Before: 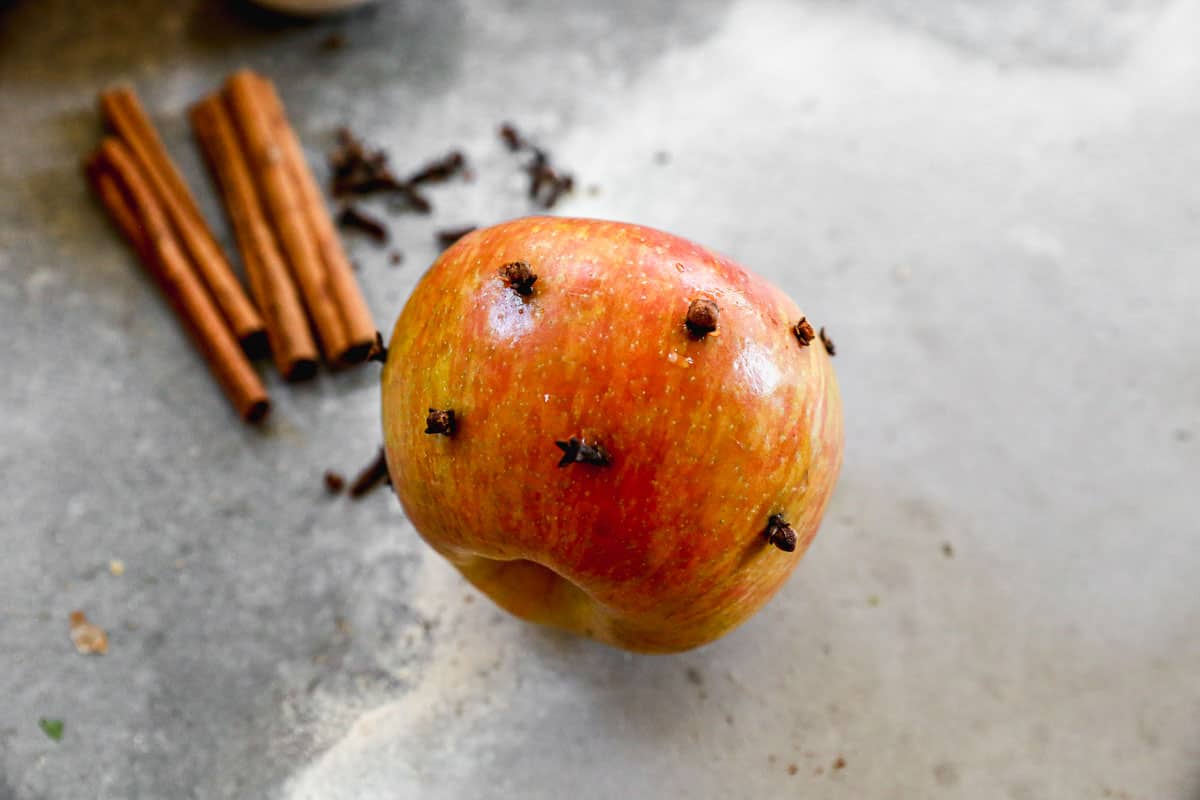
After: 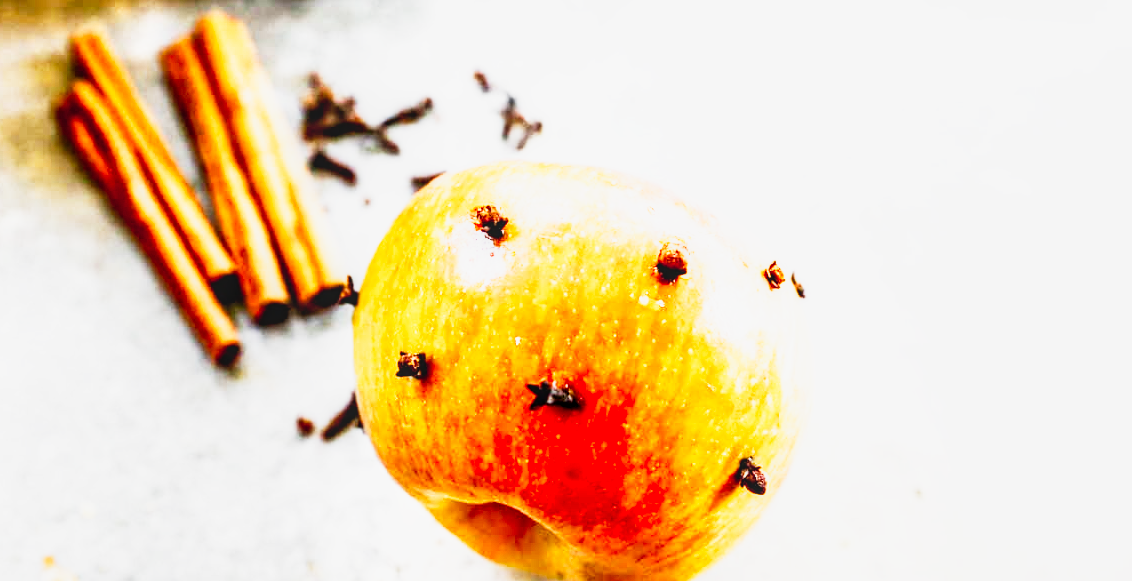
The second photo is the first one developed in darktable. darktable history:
crop: left 2.438%, top 7.136%, right 3.146%, bottom 20.16%
exposure: black level correction 0, exposure 0.696 EV, compensate exposure bias true, compensate highlight preservation false
base curve: curves: ch0 [(0, 0) (0.012, 0.01) (0.073, 0.168) (0.31, 0.711) (0.645, 0.957) (1, 1)], preserve colors none
tone curve: curves: ch0 [(0, 0.03) (0.037, 0.045) (0.123, 0.123) (0.19, 0.186) (0.277, 0.279) (0.474, 0.517) (0.584, 0.664) (0.678, 0.777) (0.875, 0.92) (1, 0.965)]; ch1 [(0, 0) (0.243, 0.245) (0.402, 0.41) (0.493, 0.487) (0.508, 0.503) (0.531, 0.532) (0.551, 0.556) (0.637, 0.671) (0.694, 0.732) (1, 1)]; ch2 [(0, 0) (0.249, 0.216) (0.356, 0.329) (0.424, 0.442) (0.476, 0.477) (0.498, 0.503) (0.517, 0.524) (0.532, 0.547) (0.562, 0.576) (0.614, 0.644) (0.706, 0.748) (0.808, 0.809) (0.991, 0.968)], preserve colors none
contrast brightness saturation: contrast 0.102, brightness 0.018, saturation 0.018
local contrast: on, module defaults
